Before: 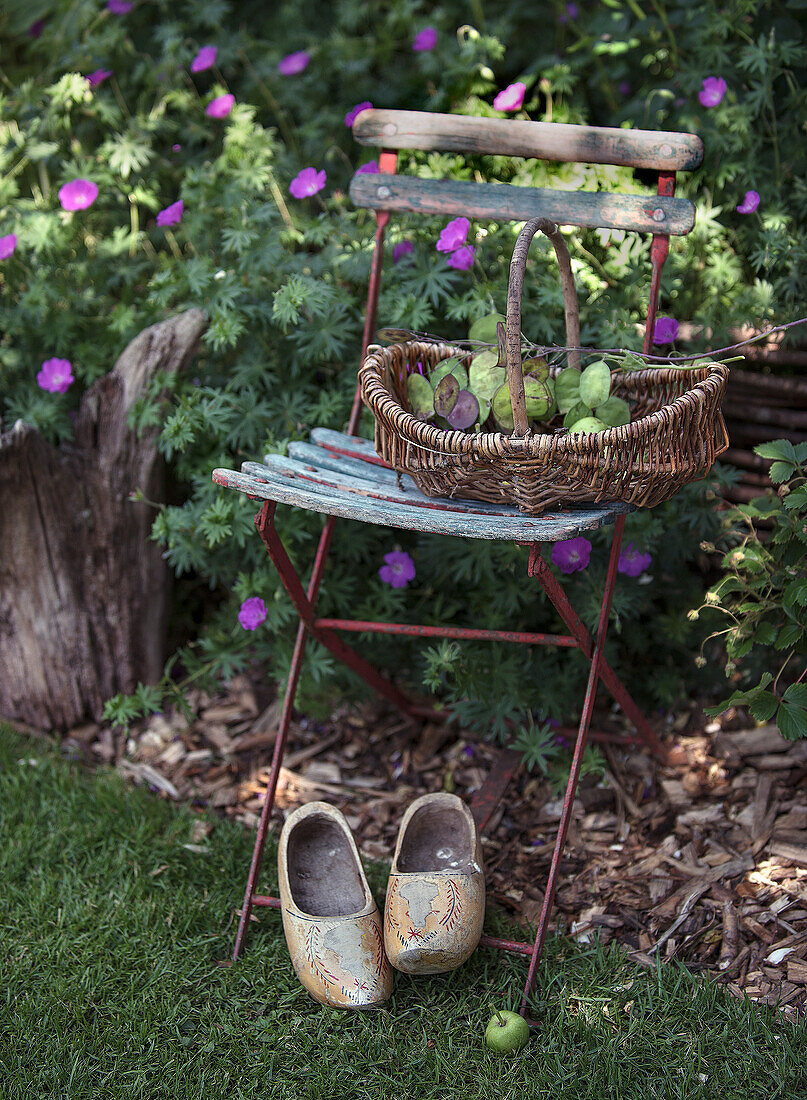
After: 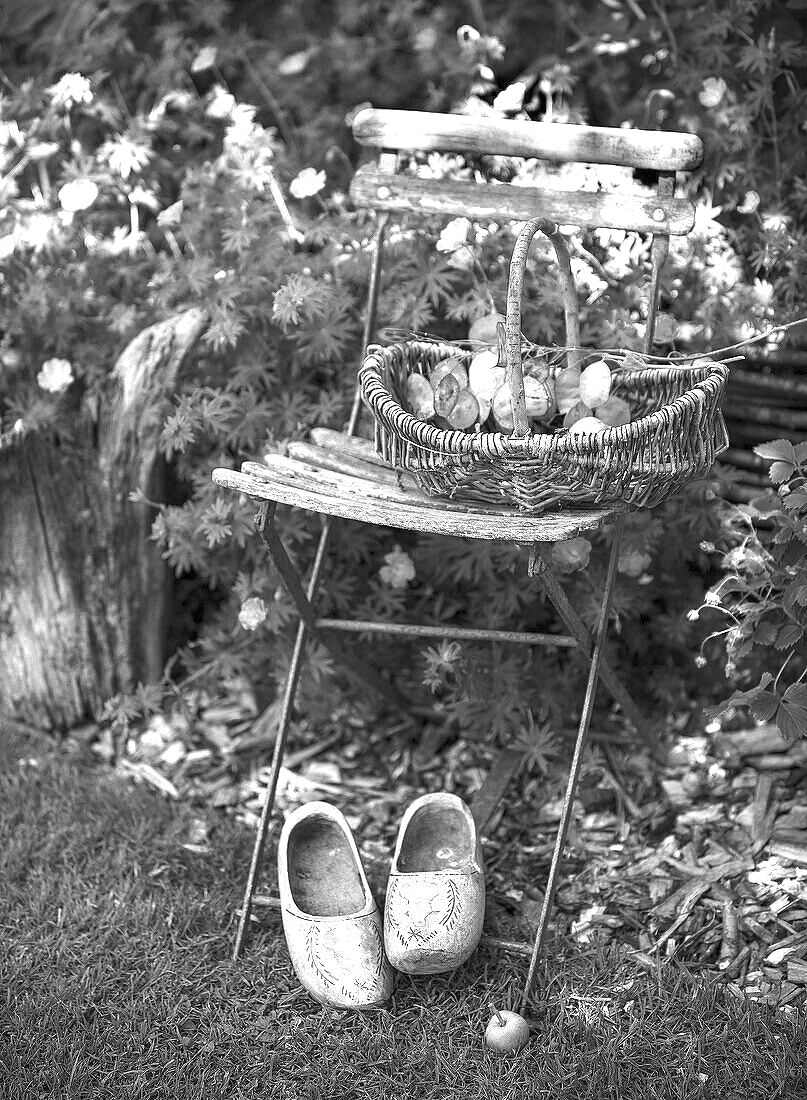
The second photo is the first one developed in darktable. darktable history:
vignetting: on, module defaults
color zones: curves: ch0 [(0.002, 0.593) (0.143, 0.417) (0.285, 0.541) (0.455, 0.289) (0.608, 0.327) (0.727, 0.283) (0.869, 0.571) (1, 0.603)]; ch1 [(0, 0) (0.143, 0) (0.286, 0) (0.429, 0) (0.571, 0) (0.714, 0) (0.857, 0)]
exposure: black level correction 0, exposure 1.4 EV, compensate highlight preservation false
